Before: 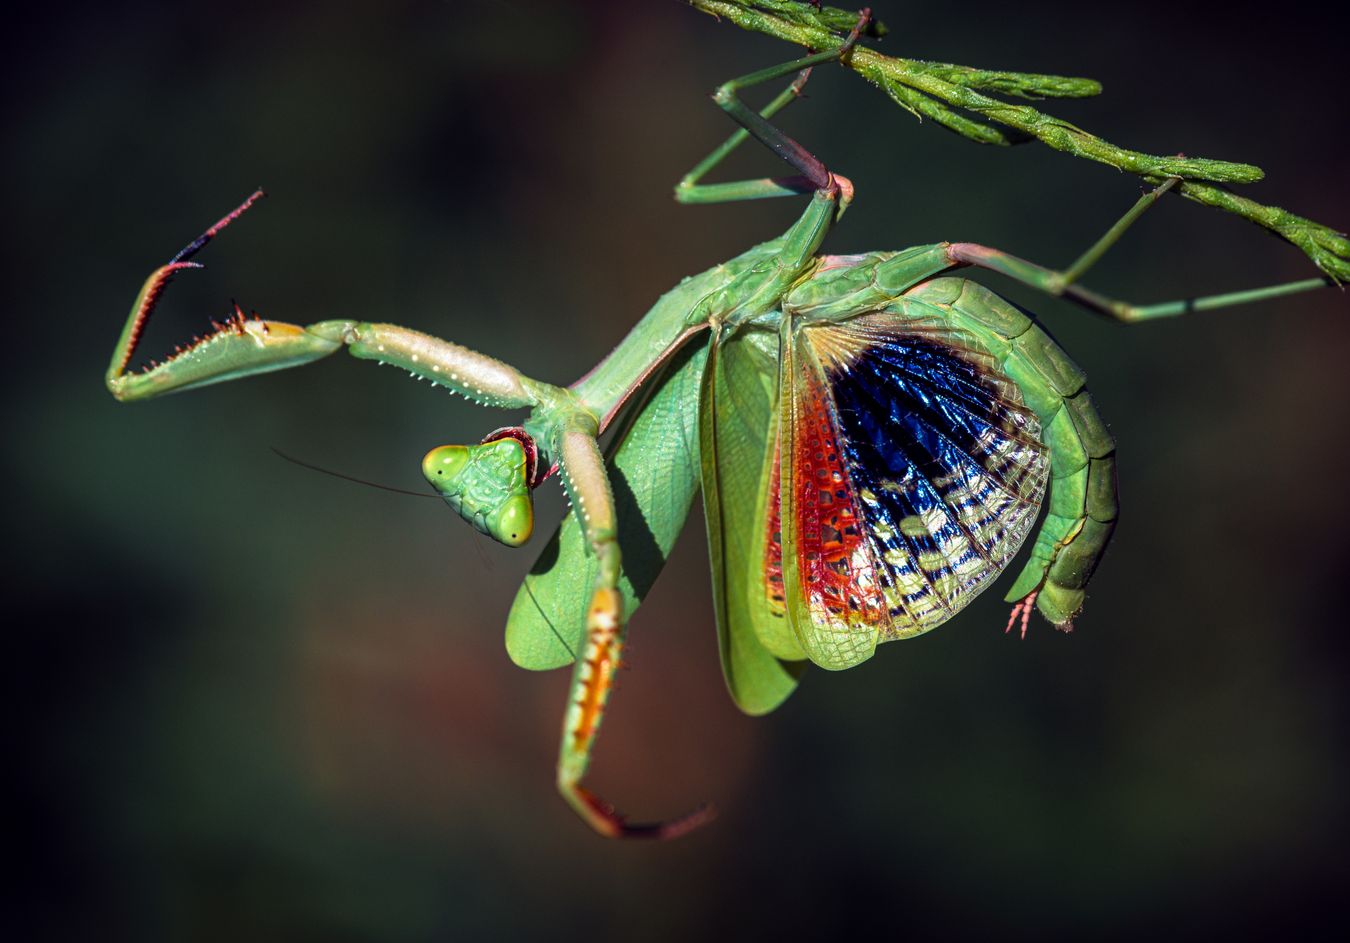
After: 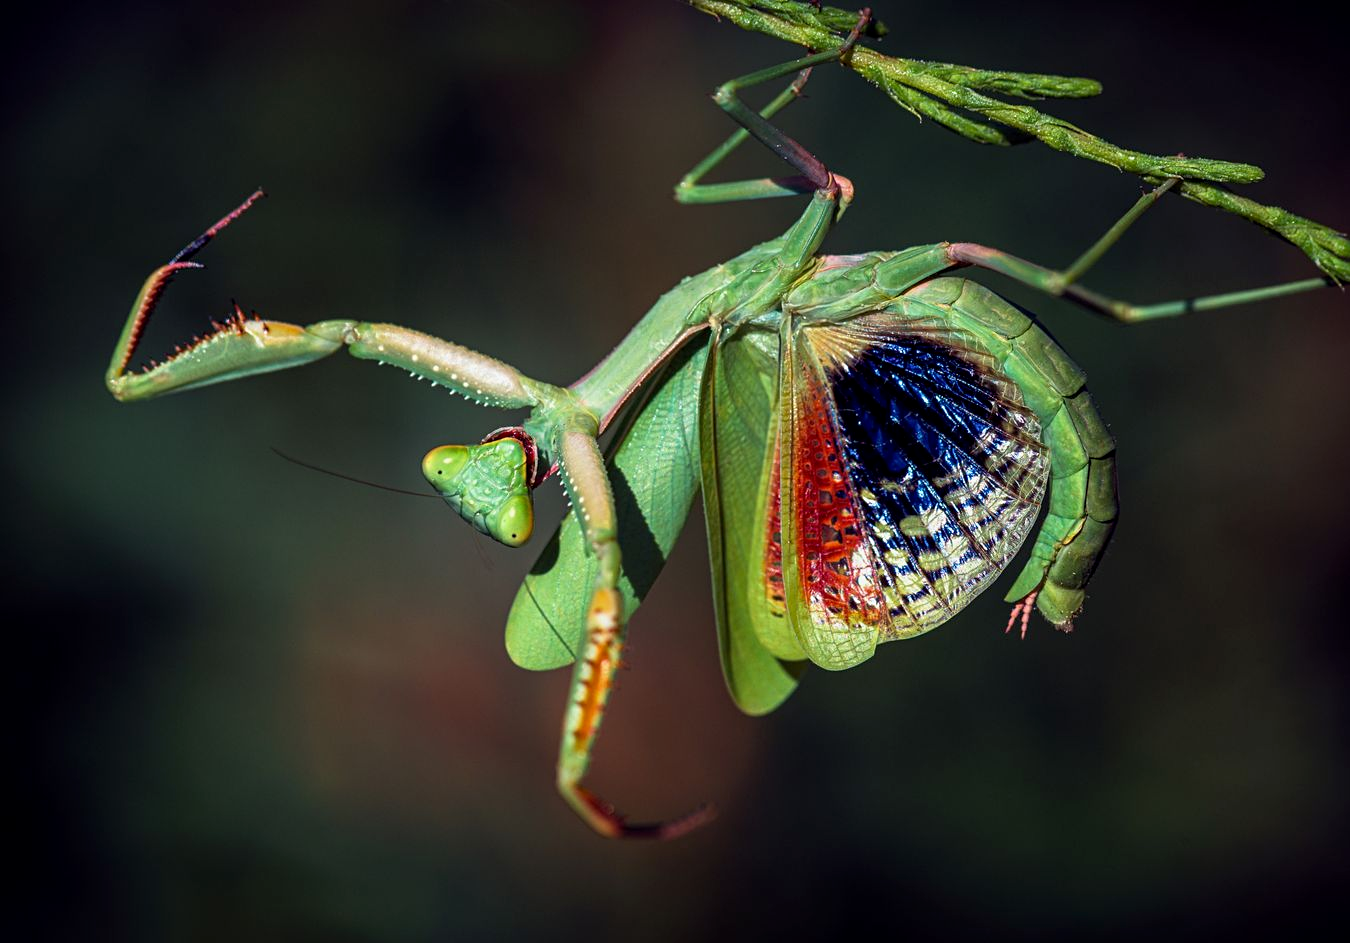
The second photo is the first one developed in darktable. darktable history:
exposure: black level correction 0.002, exposure -0.108 EV, compensate highlight preservation false
sharpen: amount 0.211
